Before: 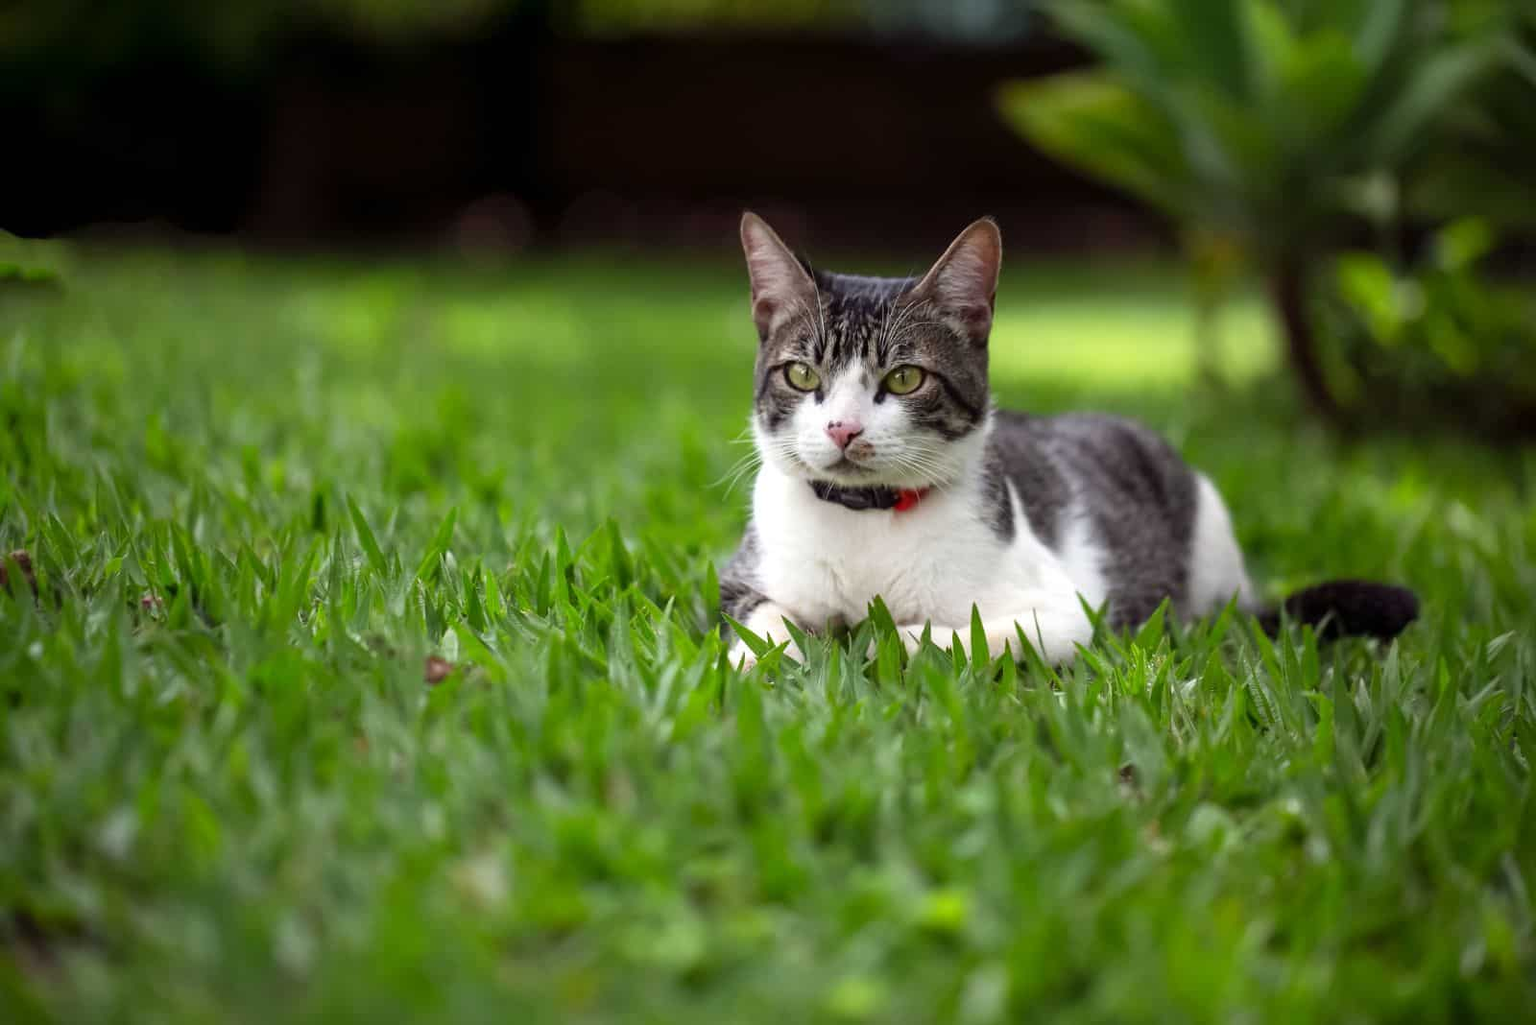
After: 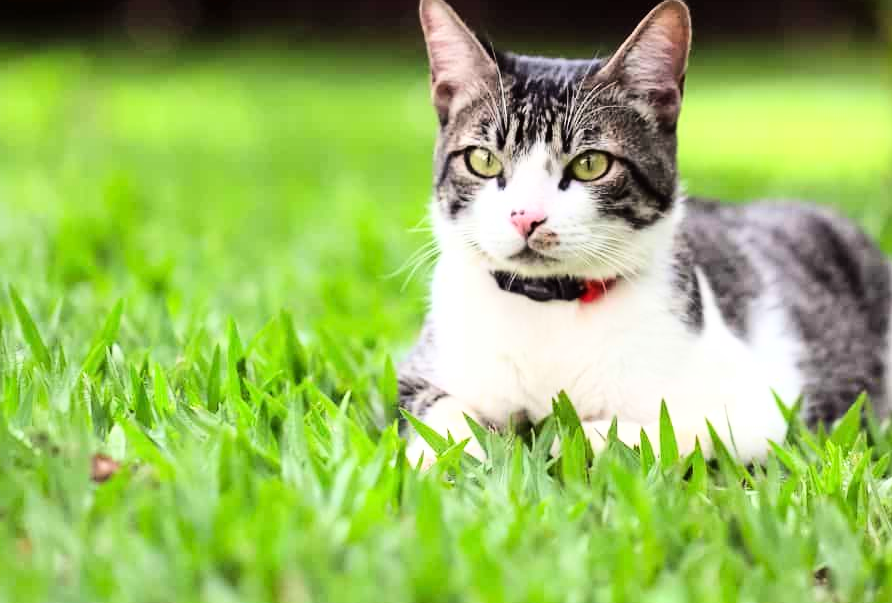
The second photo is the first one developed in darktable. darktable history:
color correction: highlights b* 0.01
base curve: curves: ch0 [(0, 0.003) (0.001, 0.002) (0.006, 0.004) (0.02, 0.022) (0.048, 0.086) (0.094, 0.234) (0.162, 0.431) (0.258, 0.629) (0.385, 0.8) (0.548, 0.918) (0.751, 0.988) (1, 1)]
crop and rotate: left 22.035%, top 21.595%, right 22.212%, bottom 21.937%
